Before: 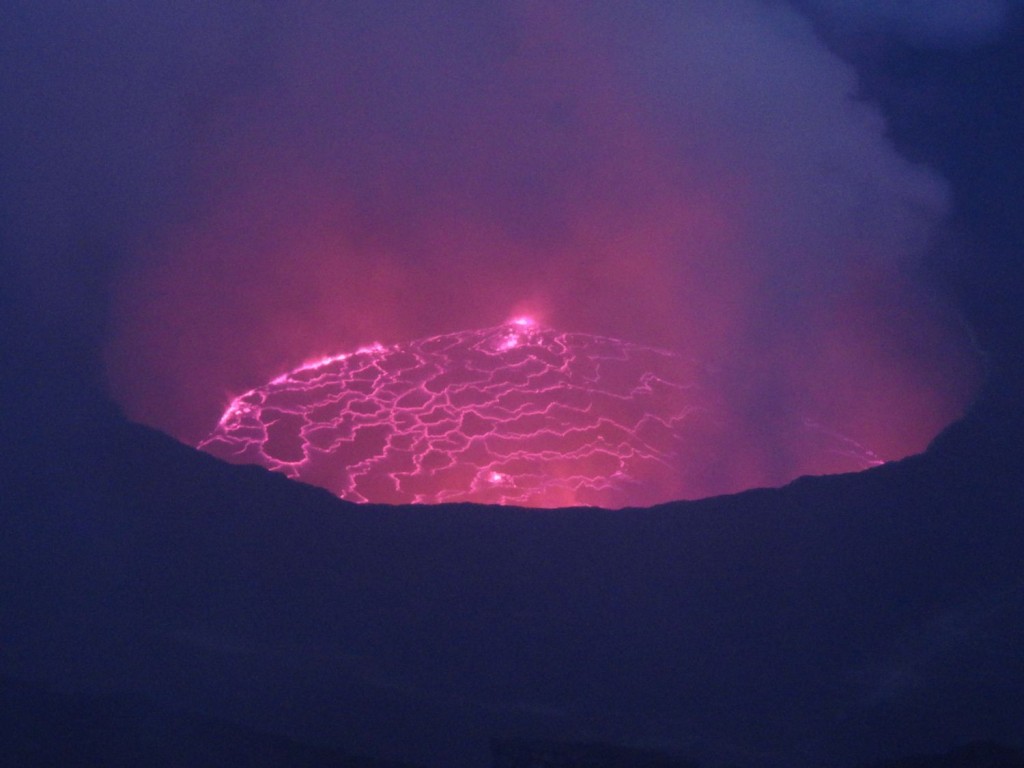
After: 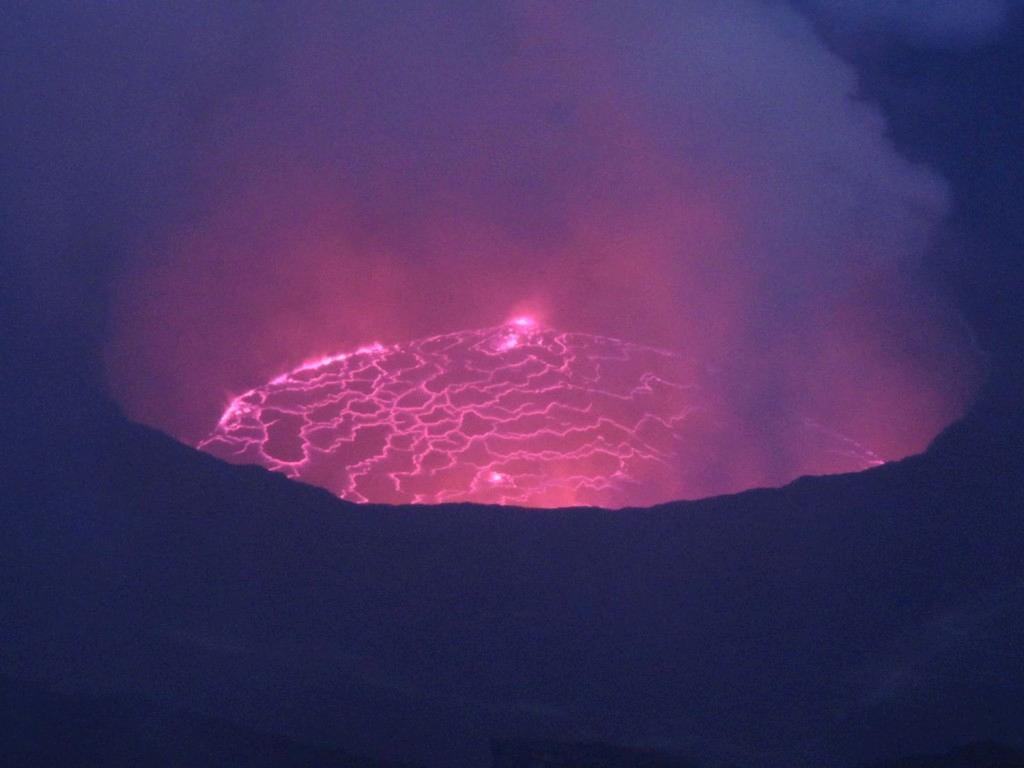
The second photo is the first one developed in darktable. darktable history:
shadows and highlights: radius 336.66, shadows 28.69, soften with gaussian
